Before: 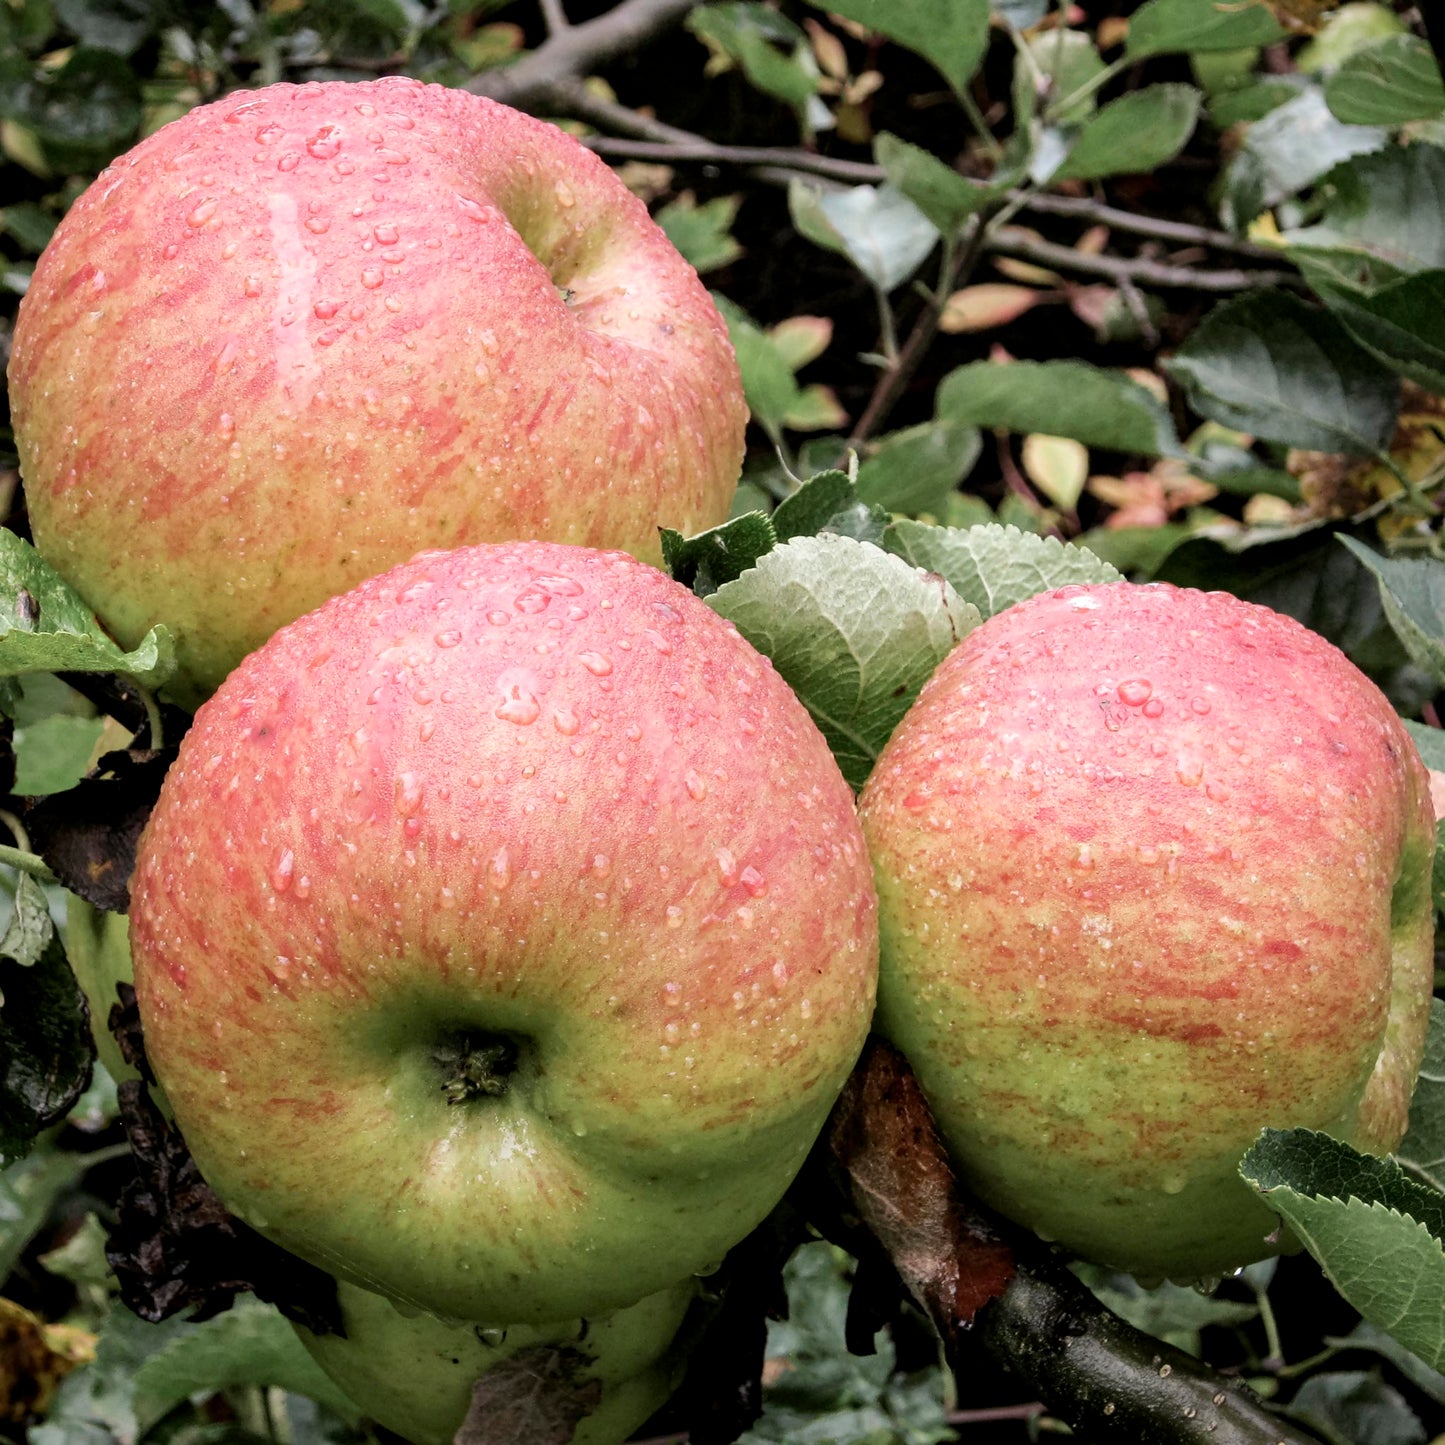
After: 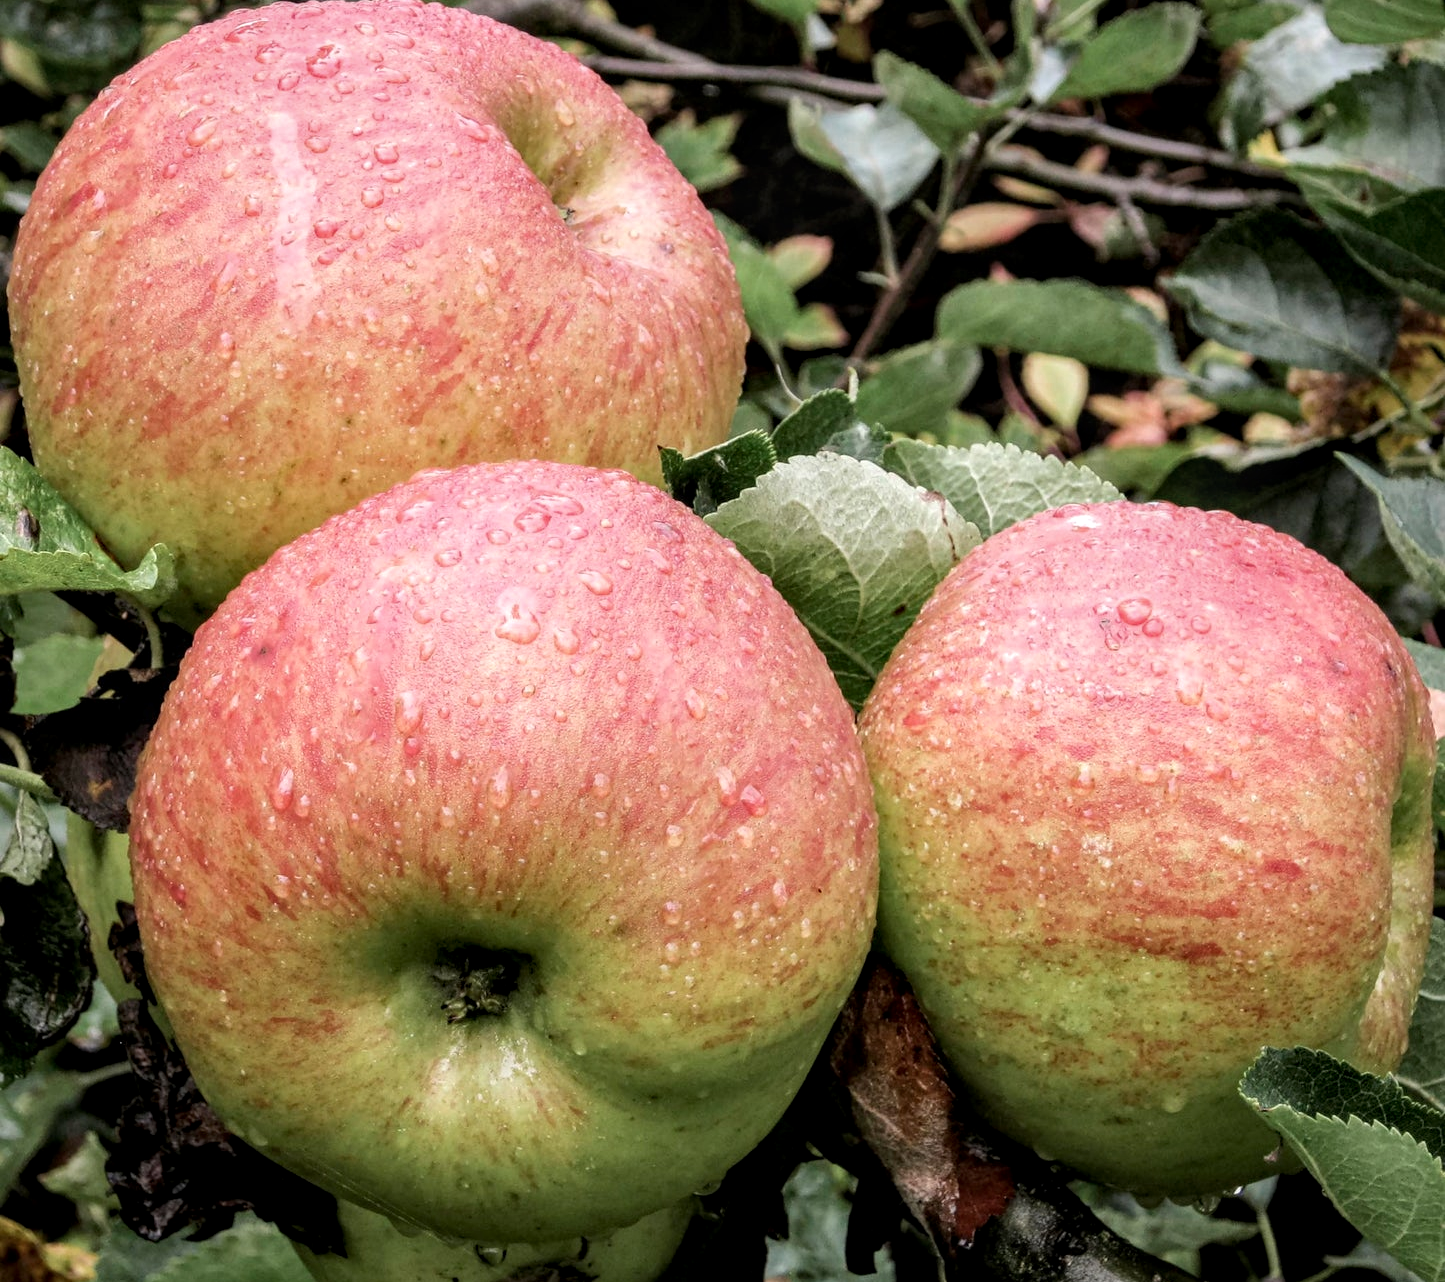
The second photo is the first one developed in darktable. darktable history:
crop and rotate: top 5.609%, bottom 5.609%
white balance: emerald 1
local contrast: on, module defaults
